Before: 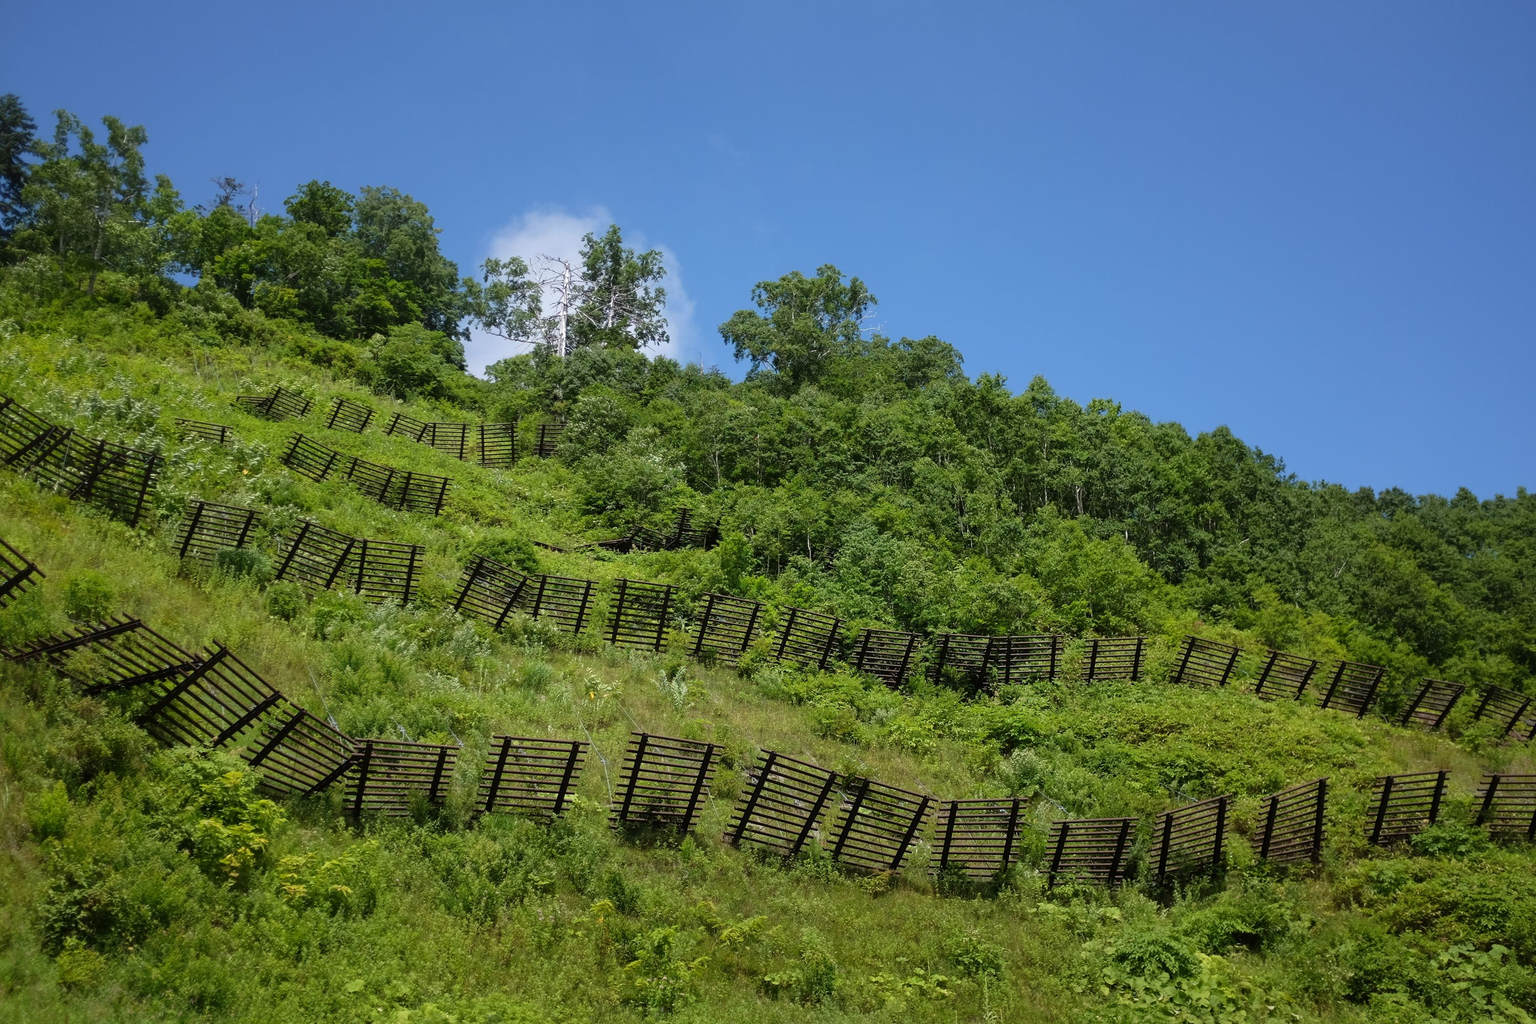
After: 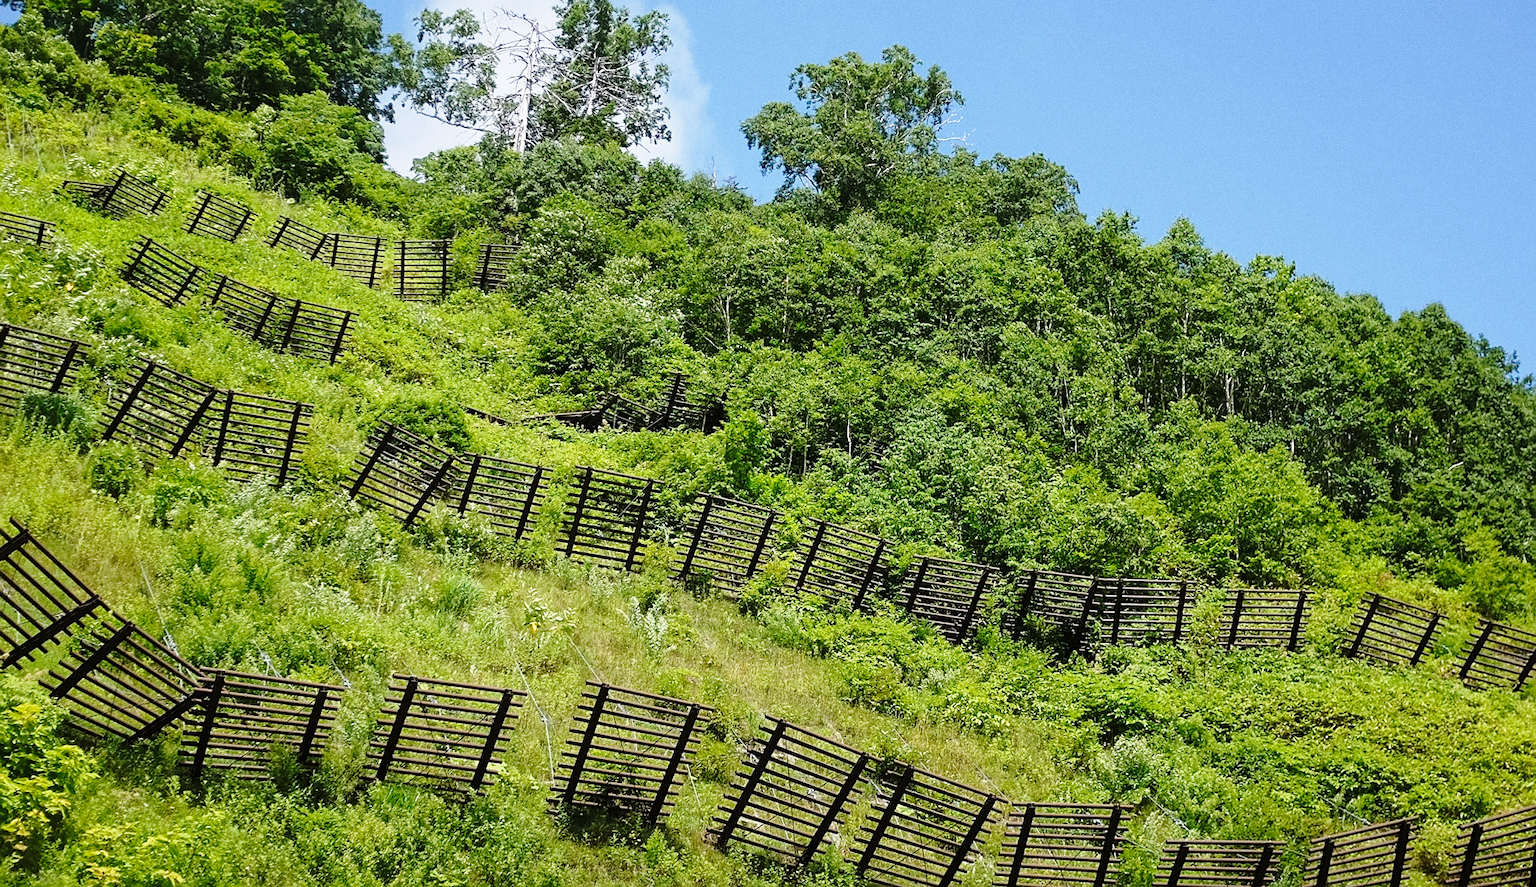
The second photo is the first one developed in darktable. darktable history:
crop and rotate: angle -3.37°, left 9.79%, top 20.73%, right 12.42%, bottom 11.82%
sharpen: on, module defaults
grain: coarseness 0.09 ISO
base curve: curves: ch0 [(0, 0) (0.028, 0.03) (0.121, 0.232) (0.46, 0.748) (0.859, 0.968) (1, 1)], preserve colors none
